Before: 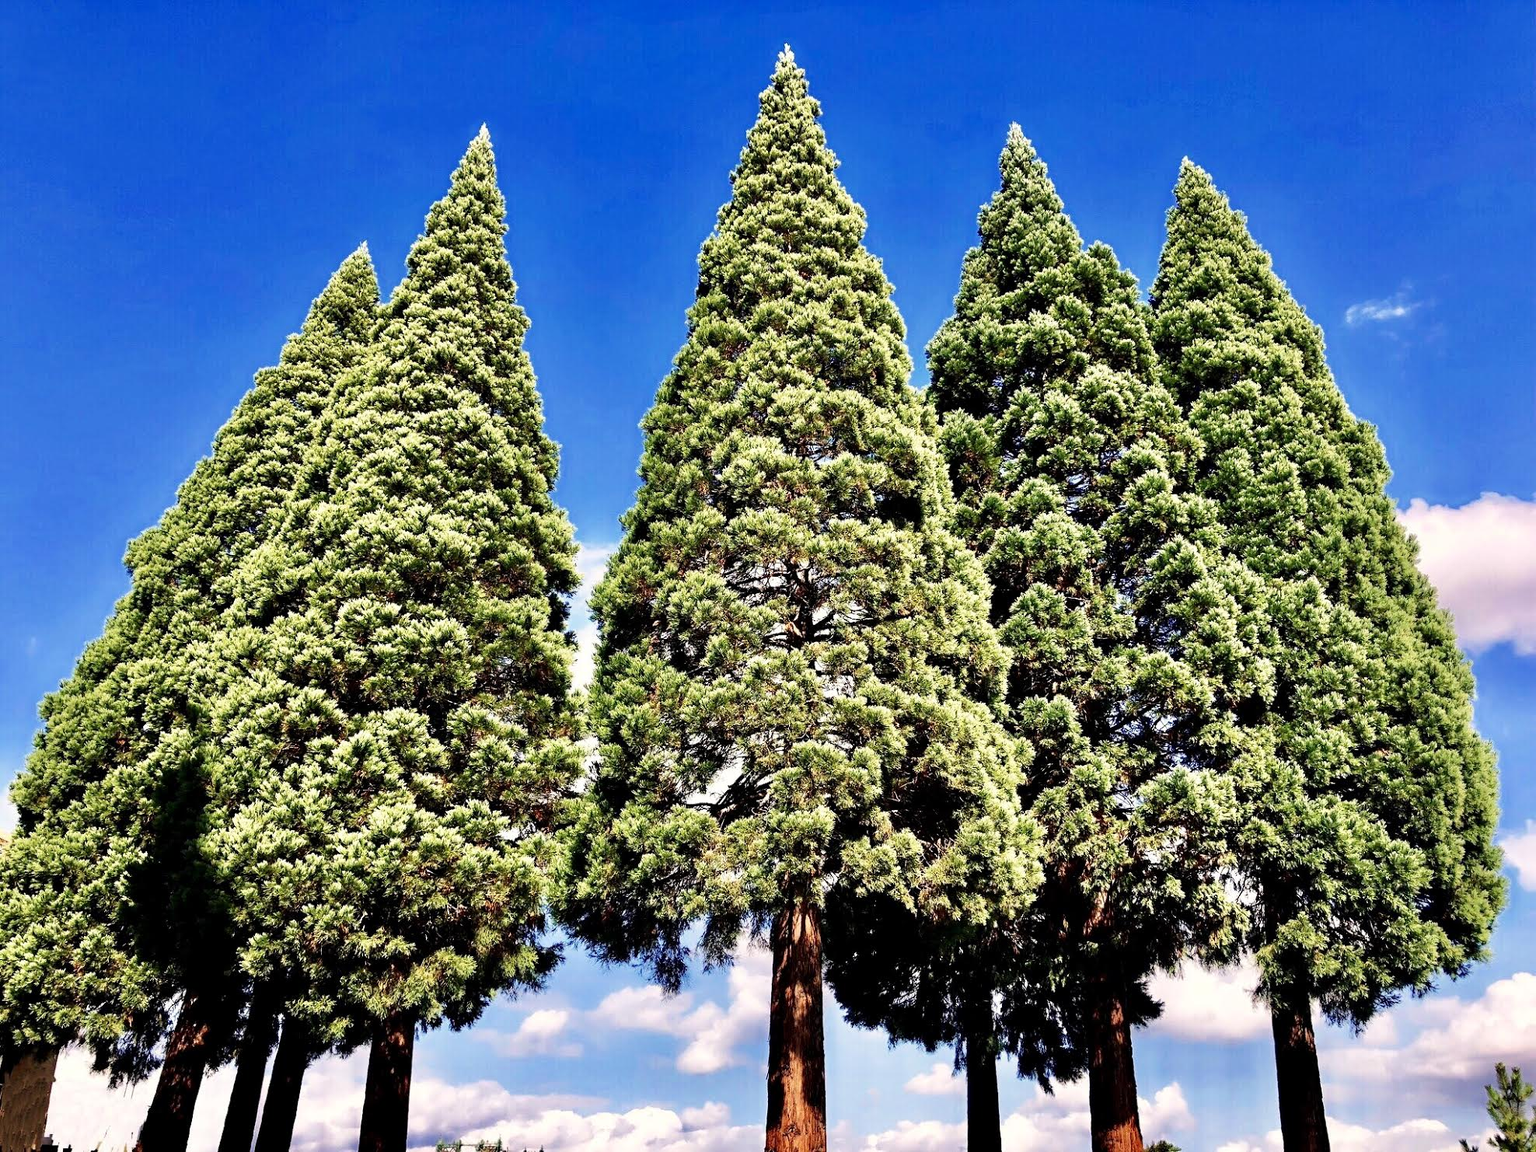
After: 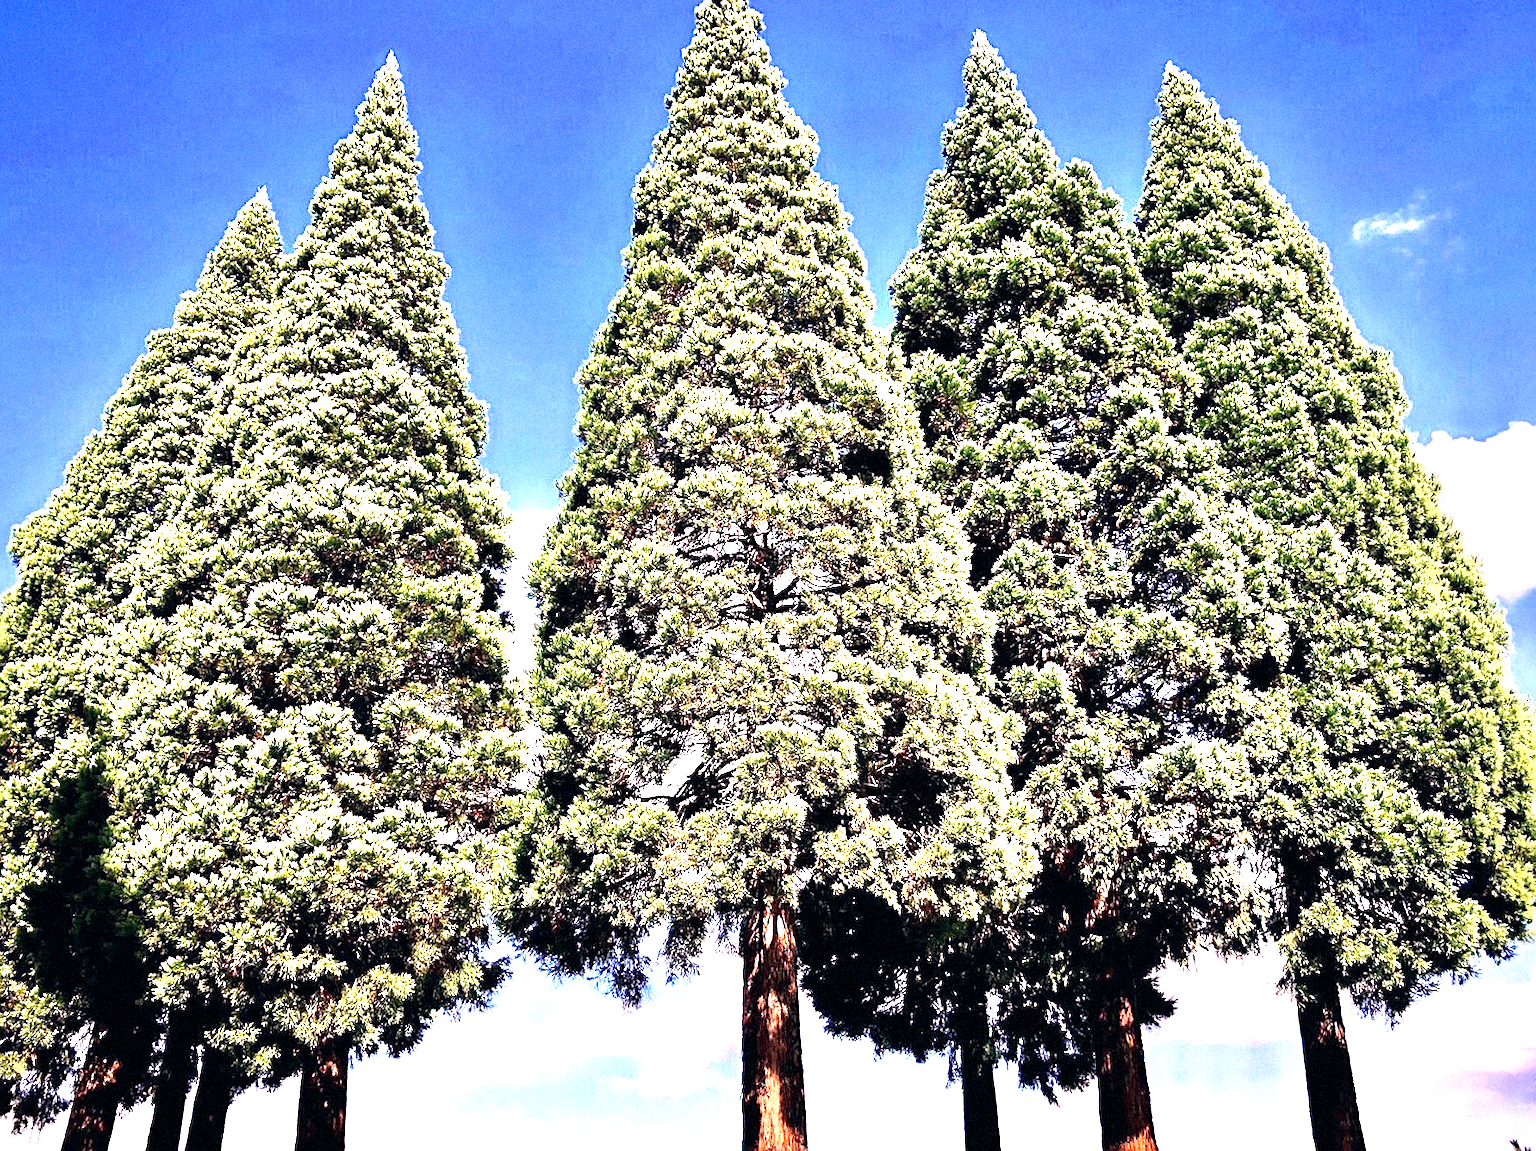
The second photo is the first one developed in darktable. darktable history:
local contrast: mode bilateral grid, contrast 20, coarseness 50, detail 120%, midtone range 0.2
sharpen: on, module defaults
color correction: highlights a* 2.75, highlights b* 5, shadows a* -2.04, shadows b* -4.84, saturation 0.8
white balance: red 1.066, blue 1.119
vignetting: brightness -0.233, saturation 0.141
grain: mid-tones bias 0%
exposure: black level correction 0, exposure 1.3 EV, compensate exposure bias true, compensate highlight preservation false
crop and rotate: angle 1.96°, left 5.673%, top 5.673%
